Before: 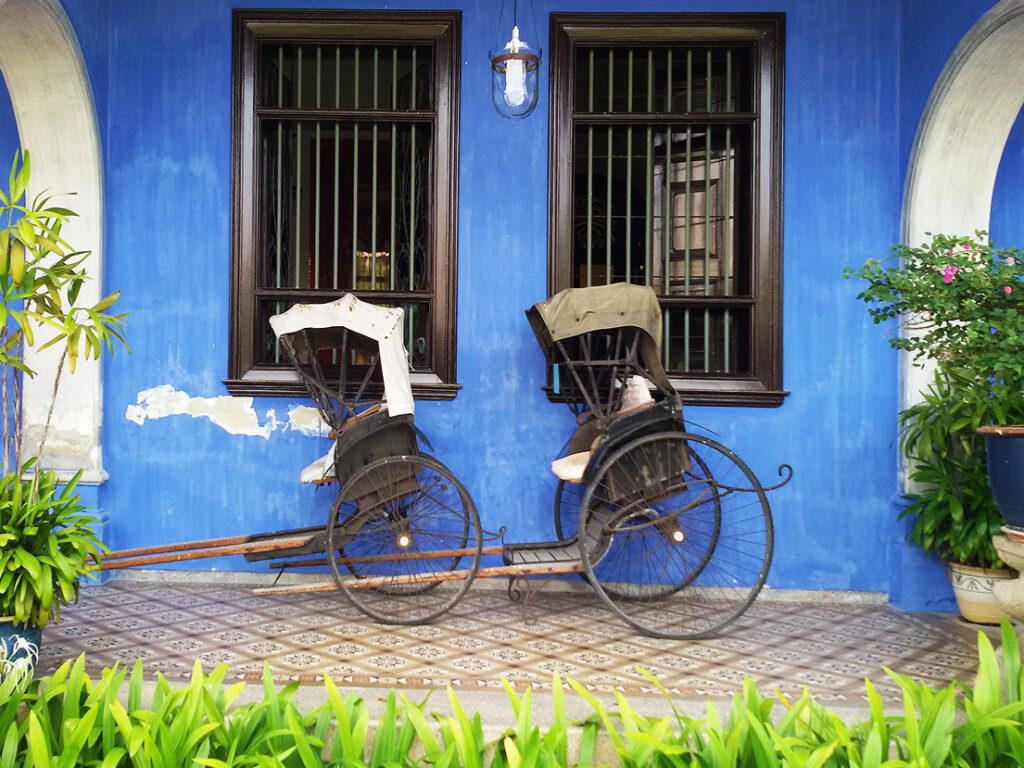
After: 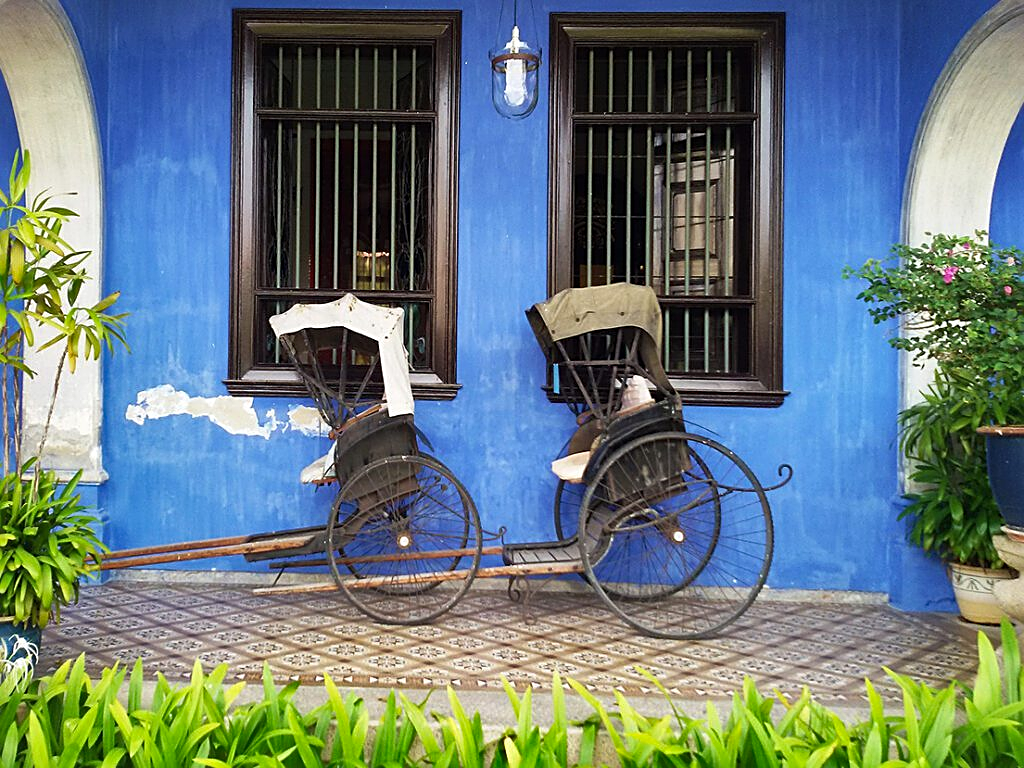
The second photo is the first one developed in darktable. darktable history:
sharpen: on, module defaults
shadows and highlights: shadows 24.5, highlights -78.15, soften with gaussian
